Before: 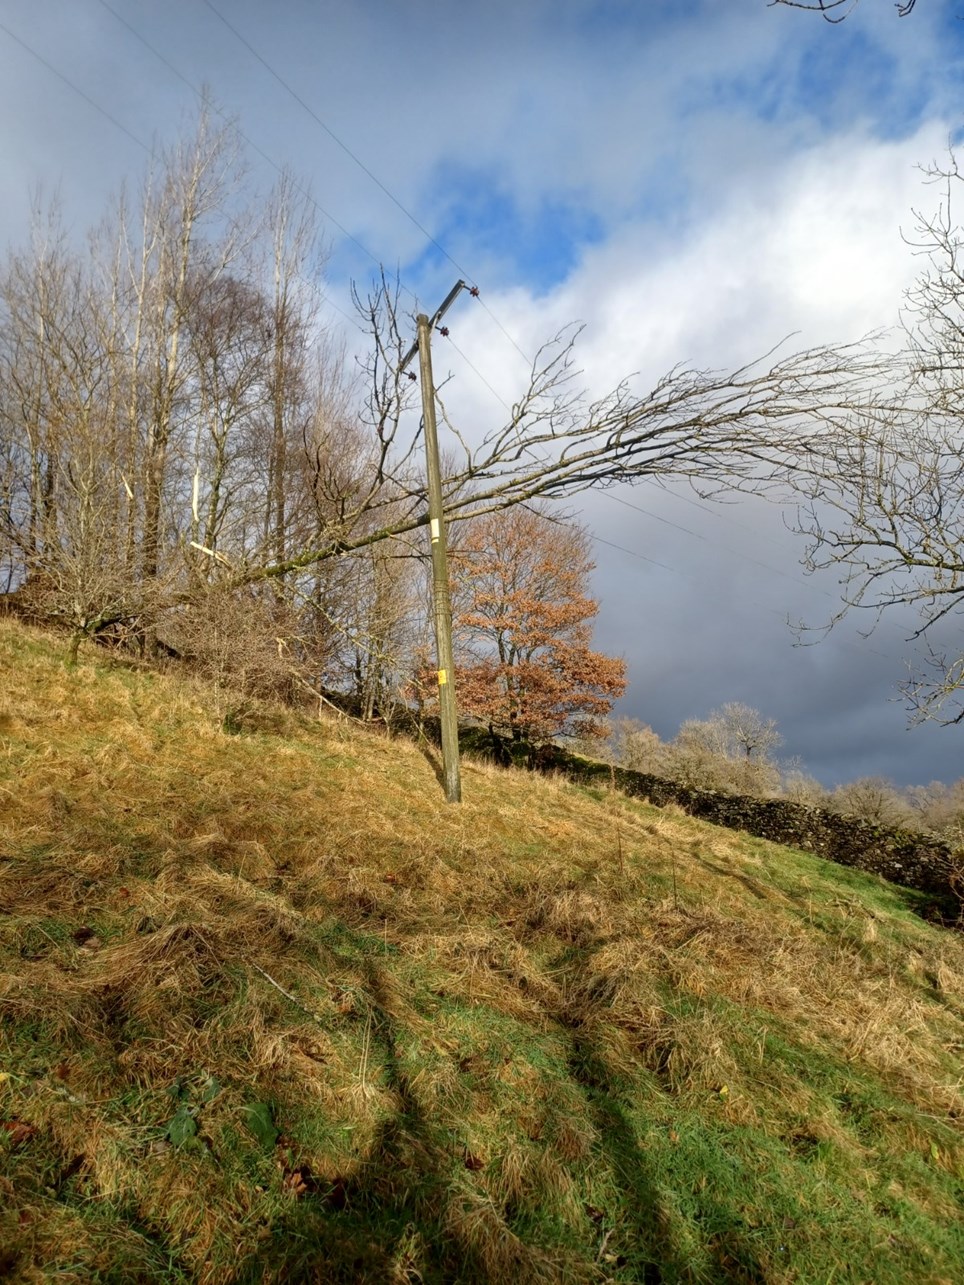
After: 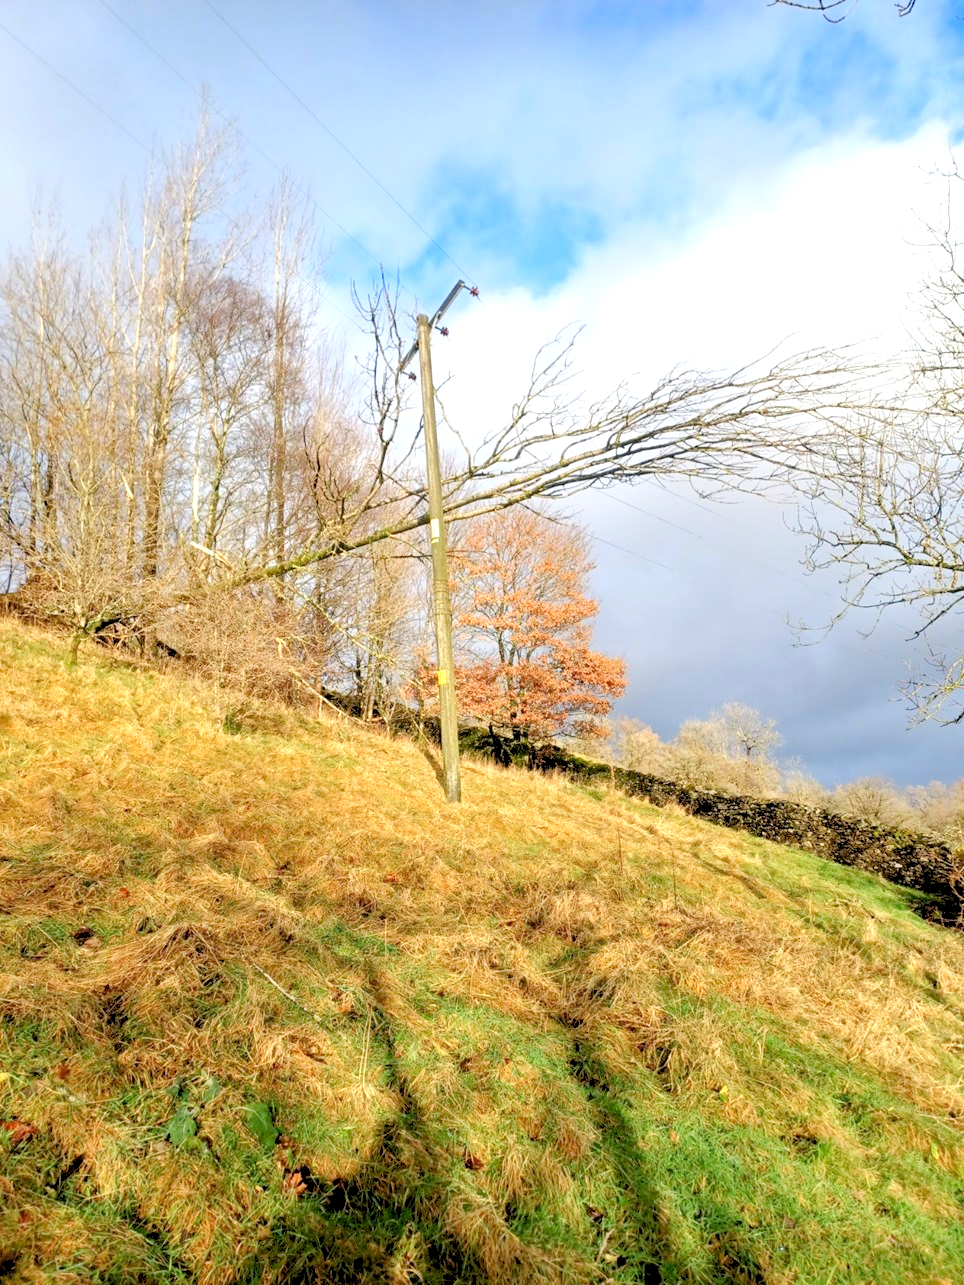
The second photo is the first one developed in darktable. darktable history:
exposure: exposure 0.638 EV, compensate highlight preservation false
levels: levels [0.072, 0.414, 0.976]
